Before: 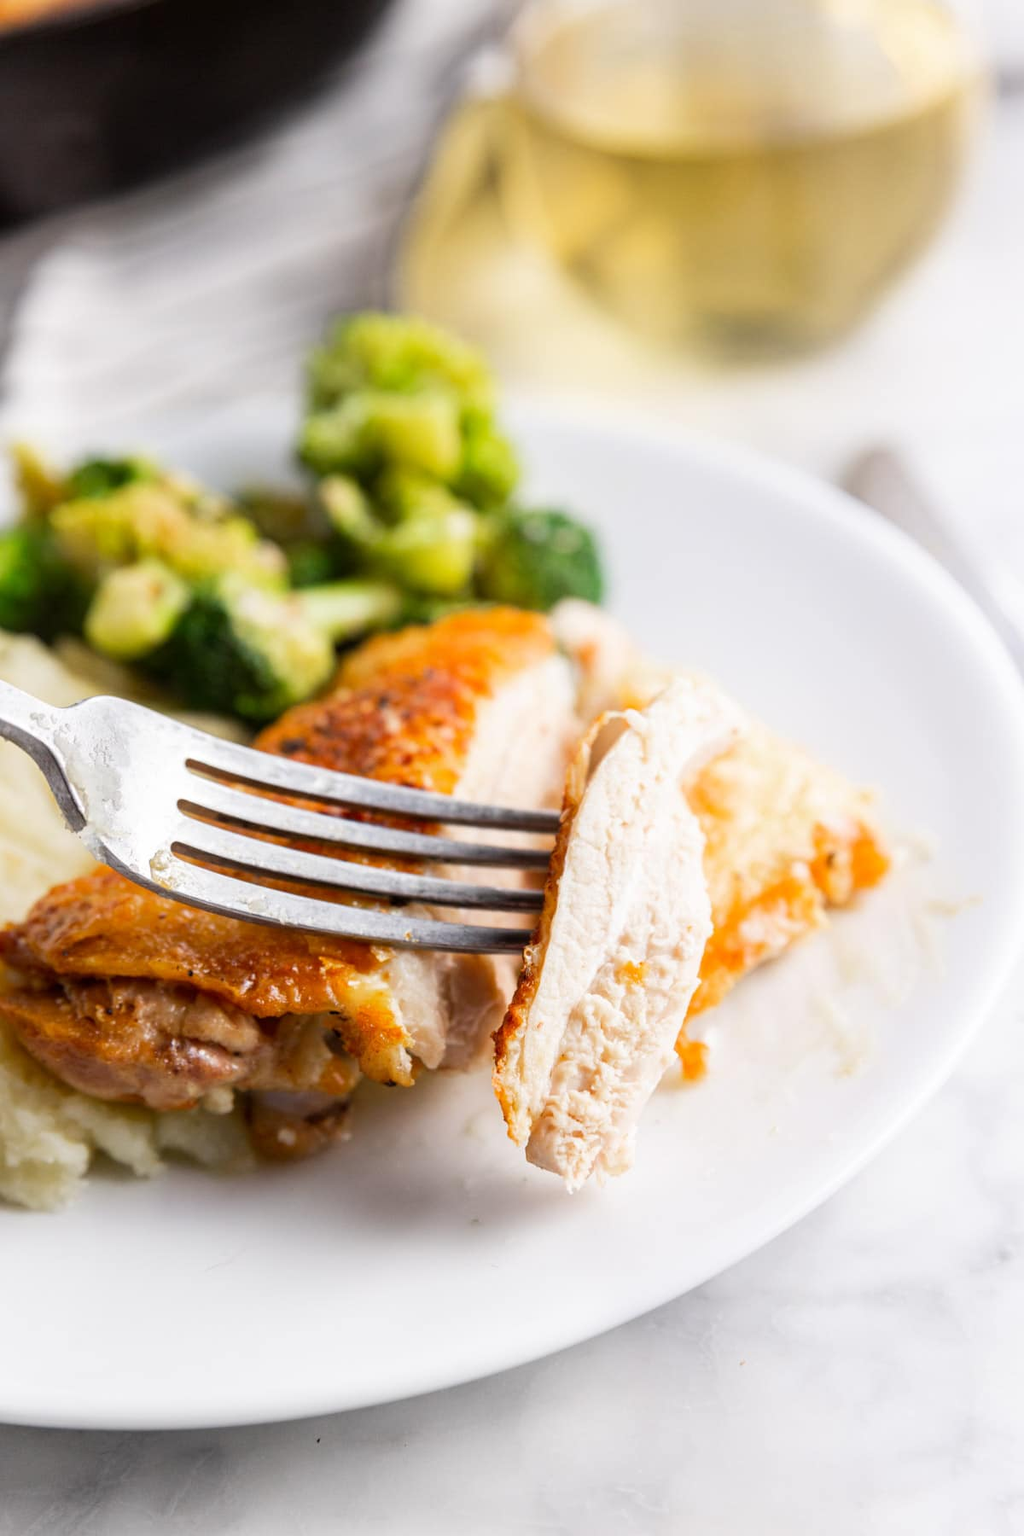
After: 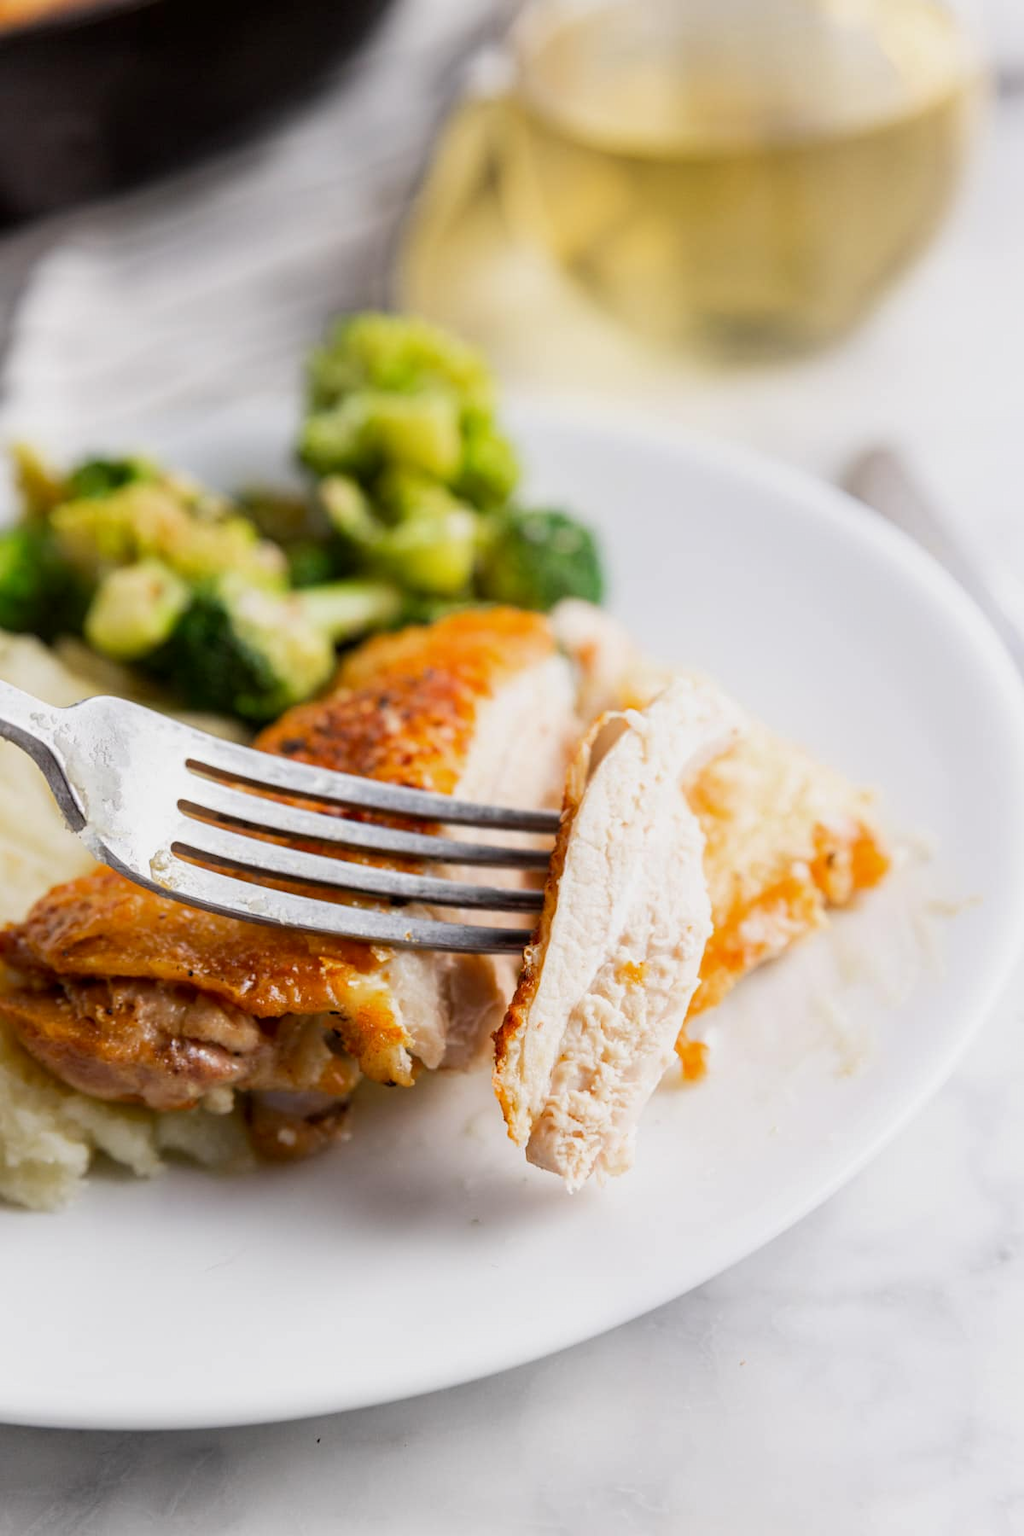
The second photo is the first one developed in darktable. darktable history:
bloom: size 13.65%, threshold 98.39%, strength 4.82%
color correction: saturation 0.99
exposure: black level correction 0.001, exposure -0.2 EV, compensate highlight preservation false
contrast equalizer: y [[0.5 ×6], [0.5 ×6], [0.5, 0.5, 0.501, 0.545, 0.707, 0.863], [0 ×6], [0 ×6]]
